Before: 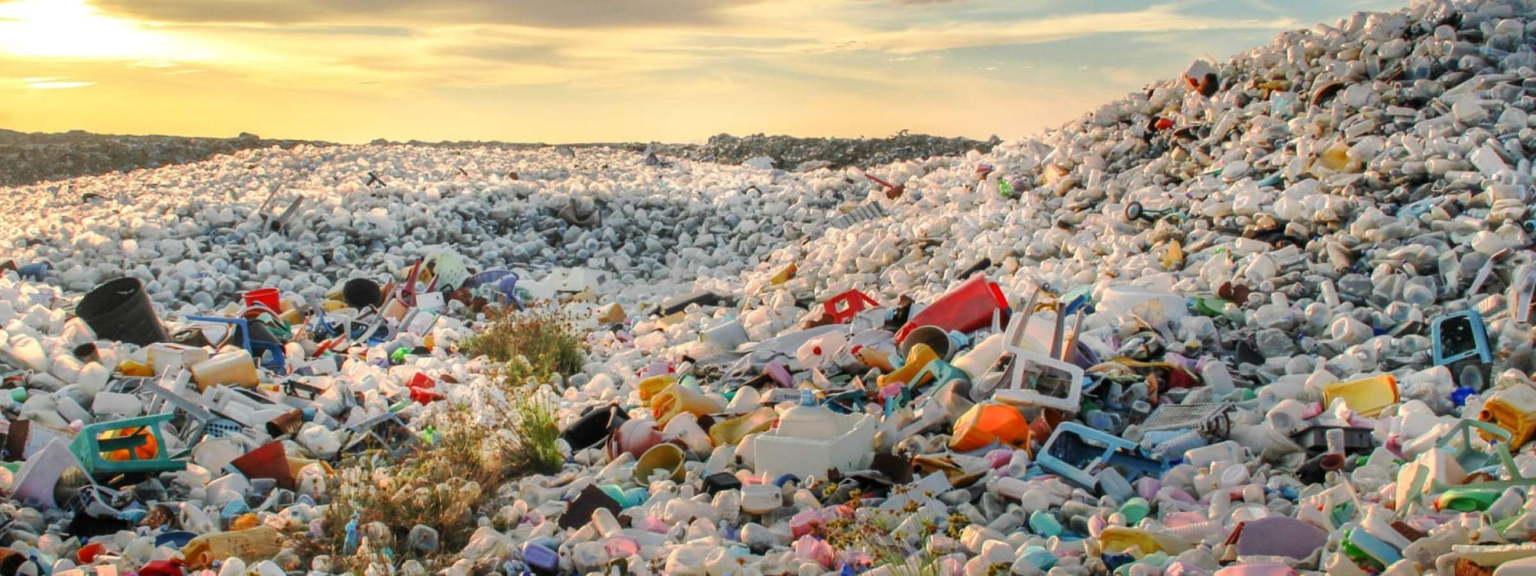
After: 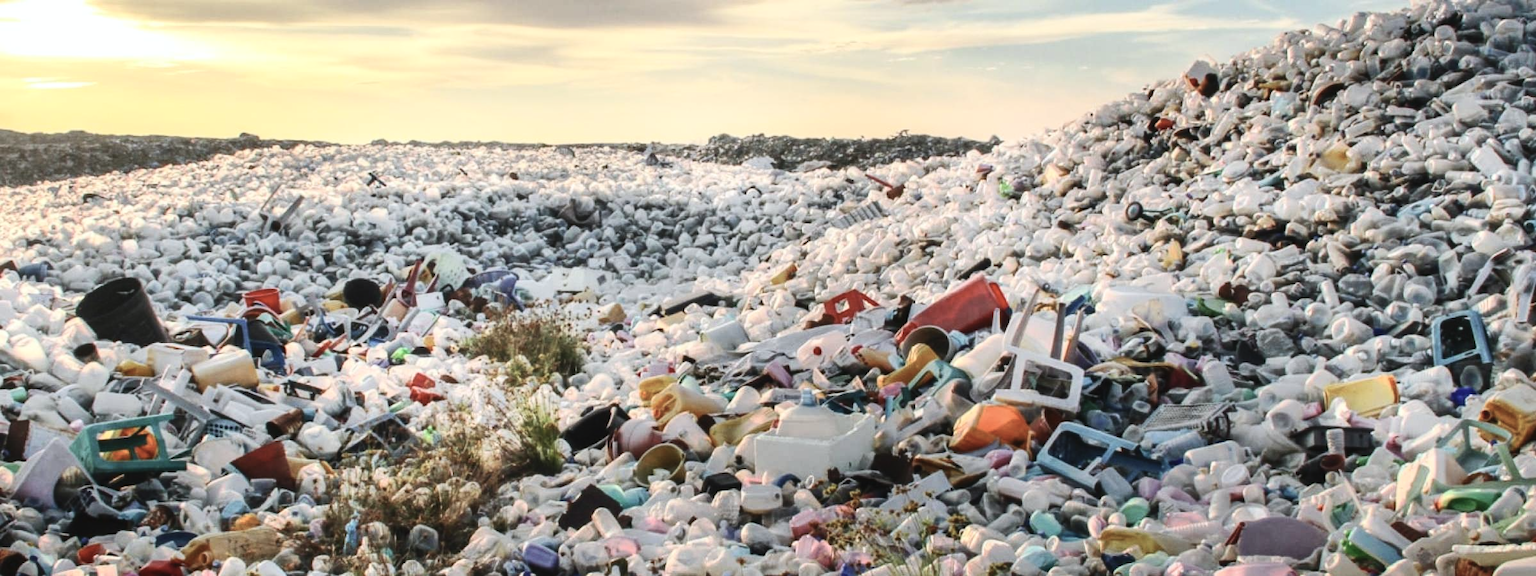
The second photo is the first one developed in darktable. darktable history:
contrast brightness saturation: contrast 0.25, saturation -0.31
white balance: red 0.974, blue 1.044
exposure: black level correction -0.008, exposure 0.067 EV, compensate highlight preservation false
